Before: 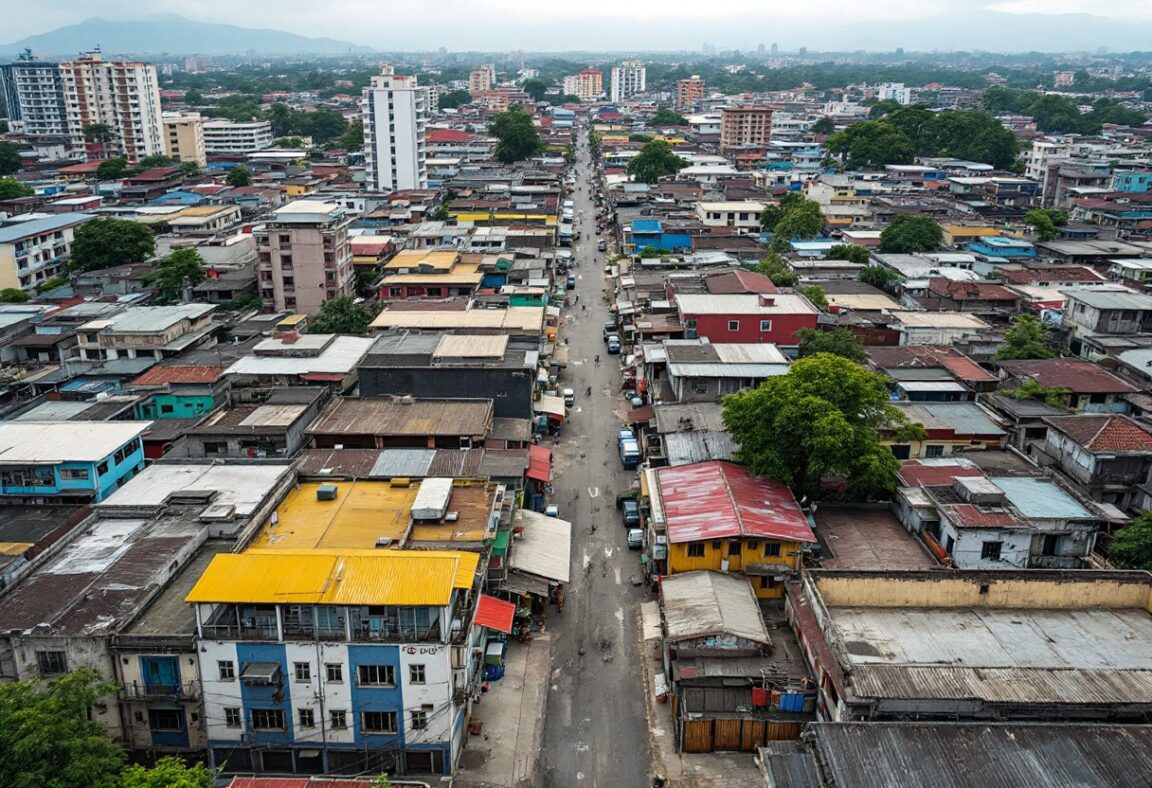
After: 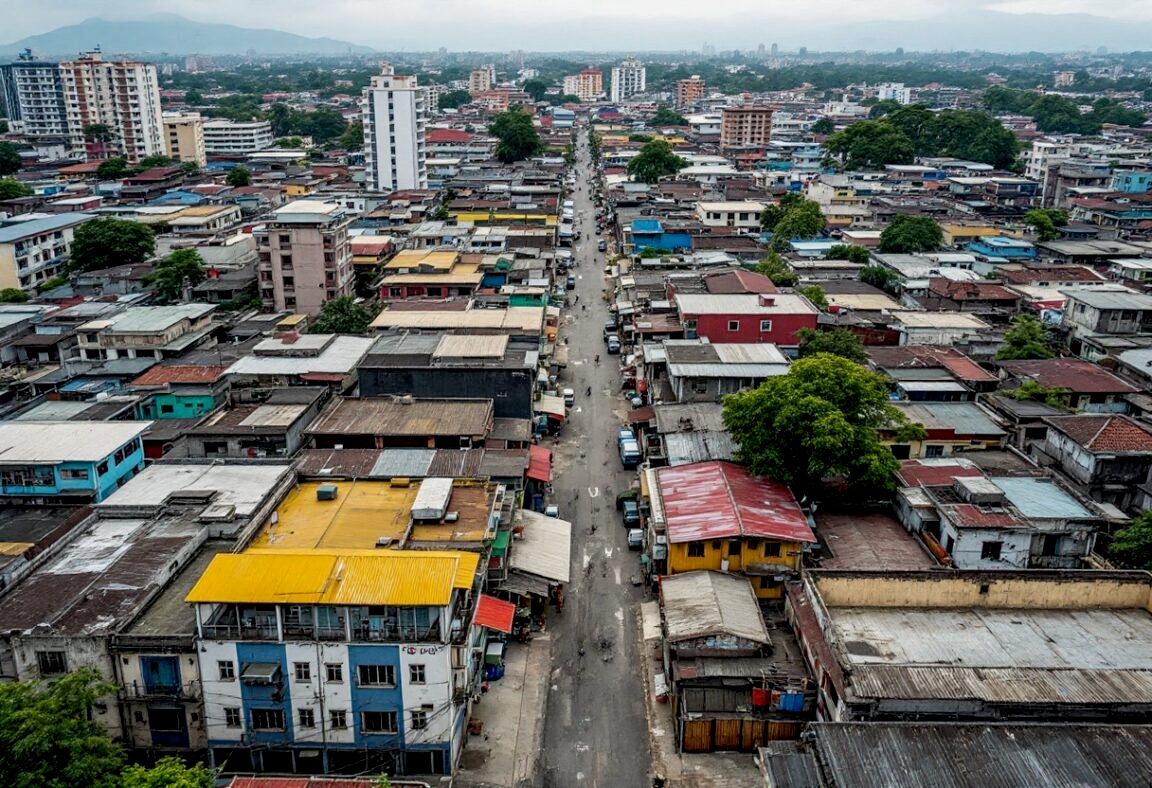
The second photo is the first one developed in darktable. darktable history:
exposure: black level correction 0.009, exposure -0.158 EV, compensate highlight preservation false
local contrast: on, module defaults
